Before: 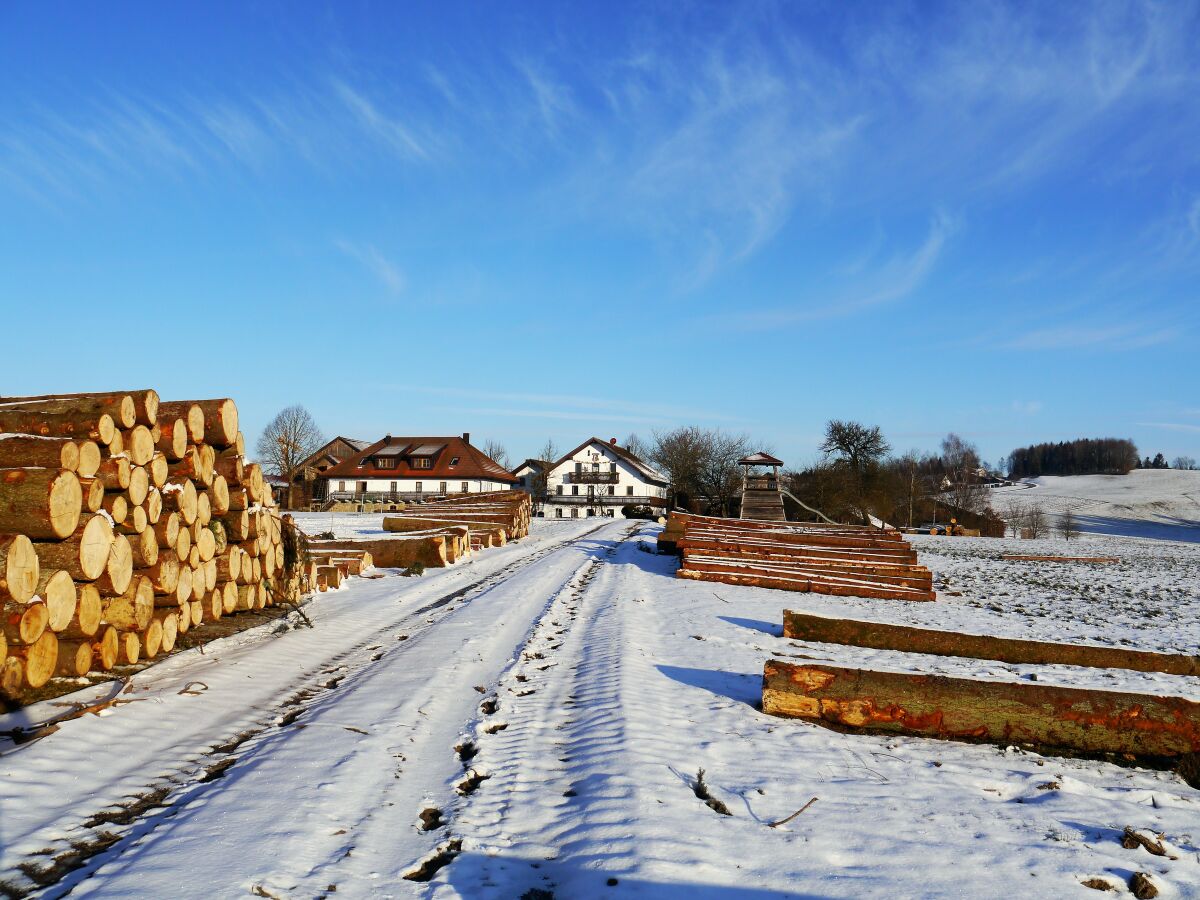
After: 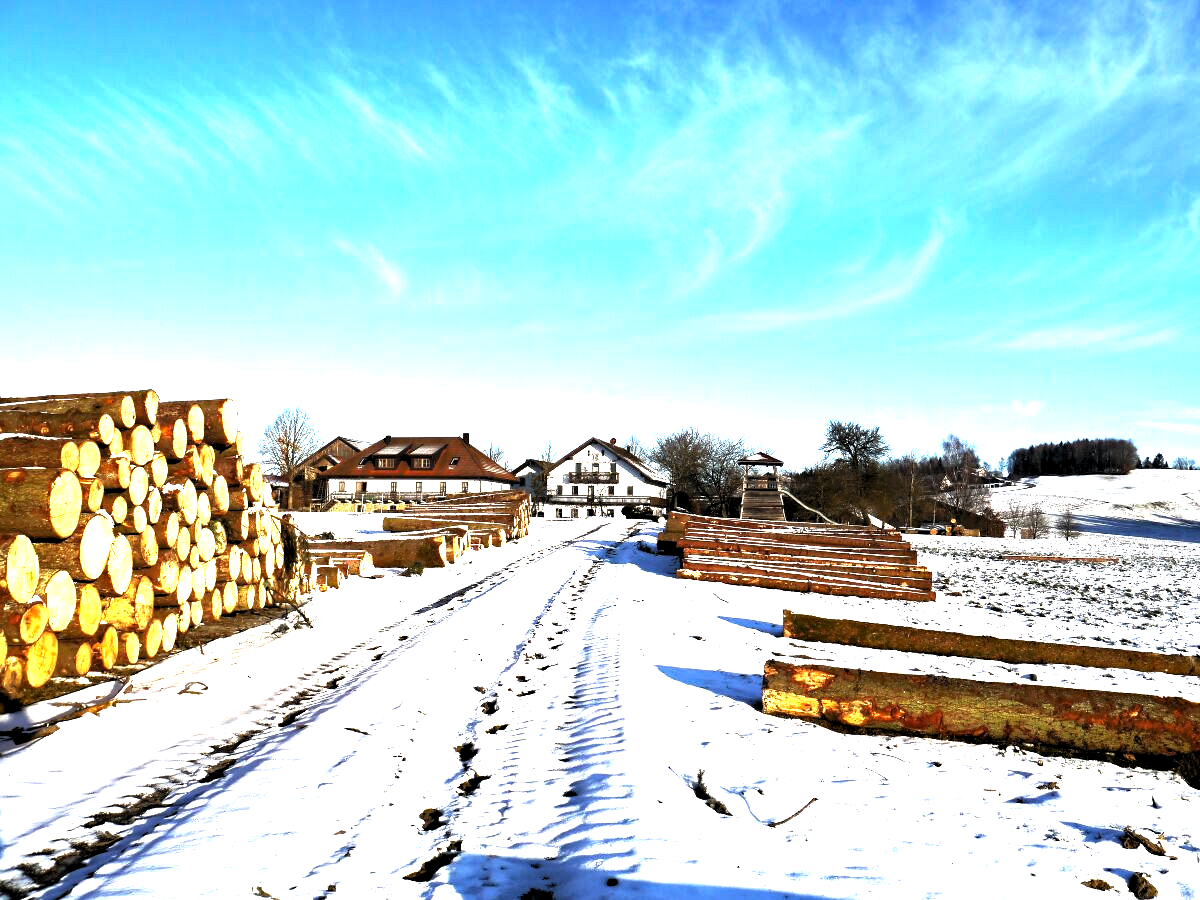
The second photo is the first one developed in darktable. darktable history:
tone equalizer: -8 EV -0.001 EV, -7 EV 0.003 EV, -6 EV -0.002 EV, -5 EV -0.005 EV, -4 EV -0.072 EV, -3 EV -0.225 EV, -2 EV -0.257 EV, -1 EV 0.108 EV, +0 EV 0.328 EV, edges refinement/feathering 500, mask exposure compensation -1.57 EV, preserve details guided filter
exposure: black level correction 0.001, exposure 1.654 EV, compensate highlight preservation false
haze removal: adaptive false
levels: levels [0.116, 0.574, 1]
